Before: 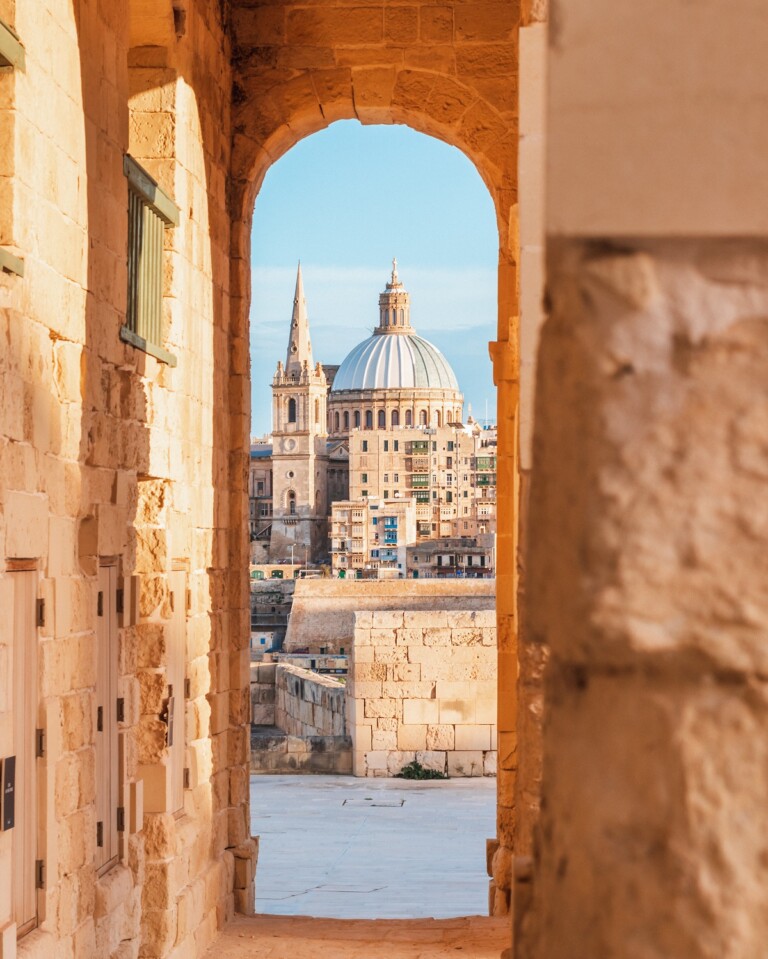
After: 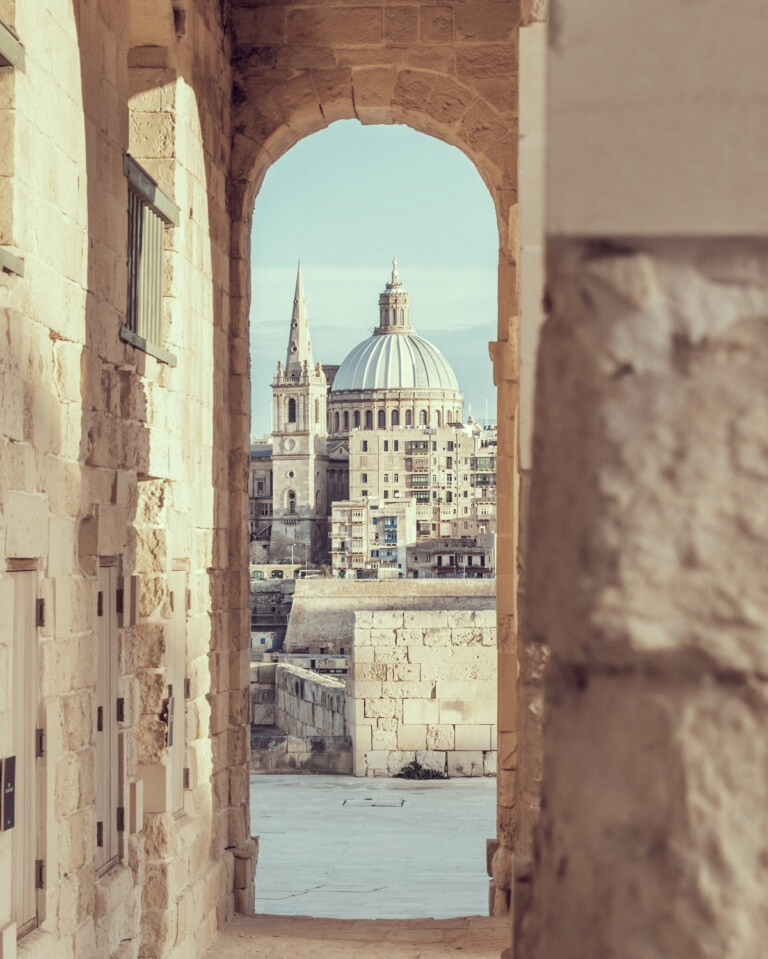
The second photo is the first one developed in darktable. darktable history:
color correction: highlights a* -20.43, highlights b* 20.95, shadows a* 19.41, shadows b* -20.89, saturation 0.445
tone equalizer: -7 EV 0.131 EV, mask exposure compensation -0.511 EV
contrast brightness saturation: saturation -0.053
